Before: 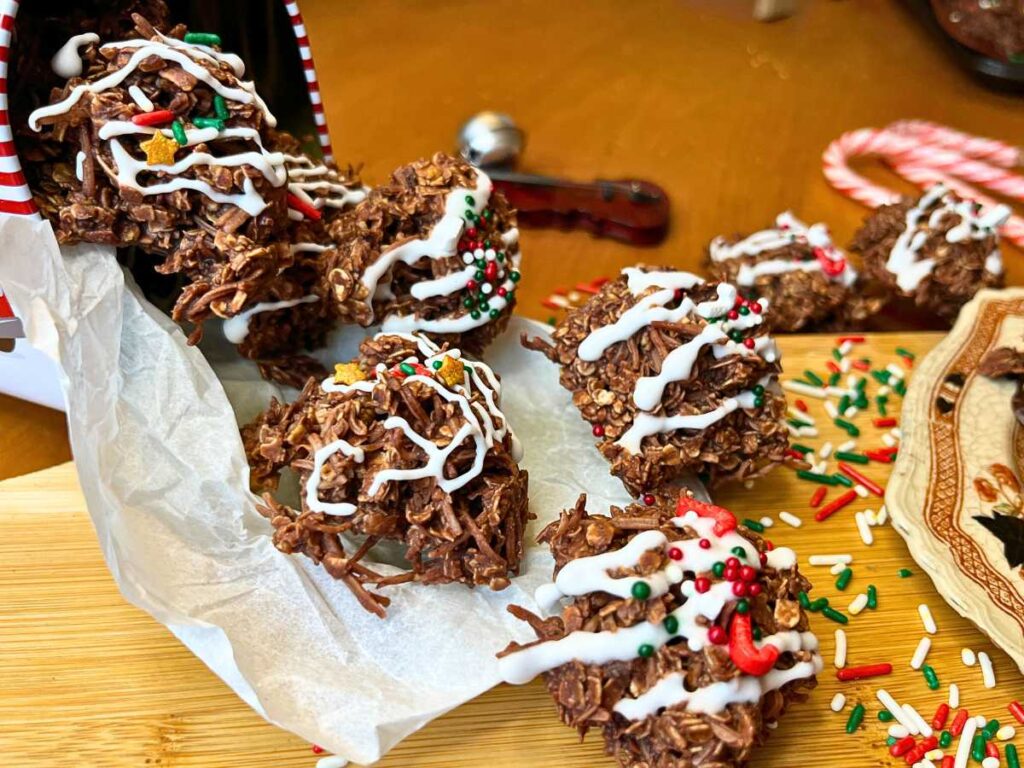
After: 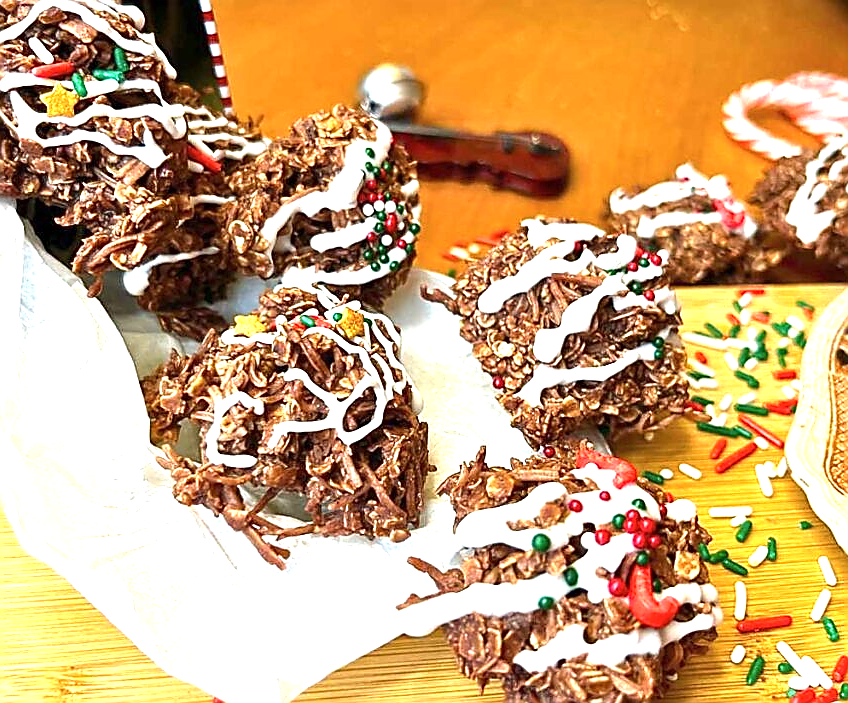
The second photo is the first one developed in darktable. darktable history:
contrast brightness saturation: saturation -0.05
sharpen: radius 1.4, amount 1.25, threshold 0.7
crop: left 9.807%, top 6.259%, right 7.334%, bottom 2.177%
exposure: exposure 1.15 EV, compensate highlight preservation false
